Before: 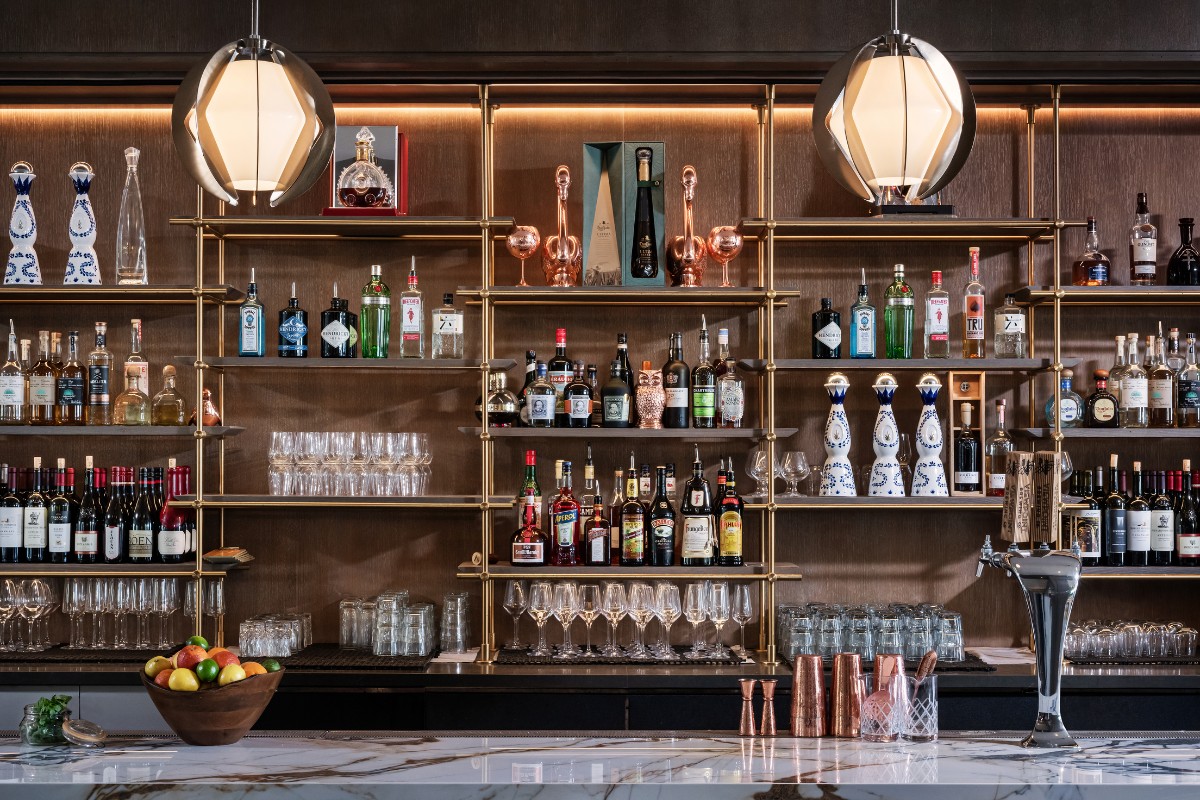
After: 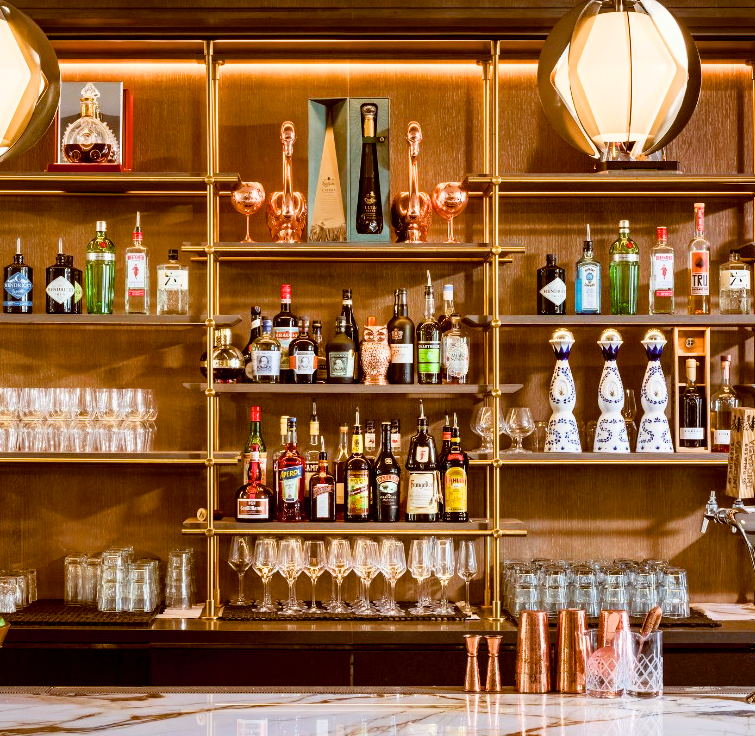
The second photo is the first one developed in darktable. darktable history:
filmic rgb: middle gray luminance 18.37%, black relative exposure -11.28 EV, white relative exposure 3.69 EV, target black luminance 0%, hardness 5.83, latitude 58.01%, contrast 0.964, shadows ↔ highlights balance 49.78%
crop and rotate: left 22.929%, top 5.623%, right 14.15%, bottom 2.301%
color balance rgb: shadows lift › chroma 1.005%, shadows lift › hue 243.5°, power › chroma 2.514%, power › hue 69.89°, global offset › chroma 0.393%, global offset › hue 35.47°, perceptual saturation grading › global saturation 19.974%, global vibrance 20%
exposure: black level correction 0, exposure 1.001 EV, compensate highlight preservation false
